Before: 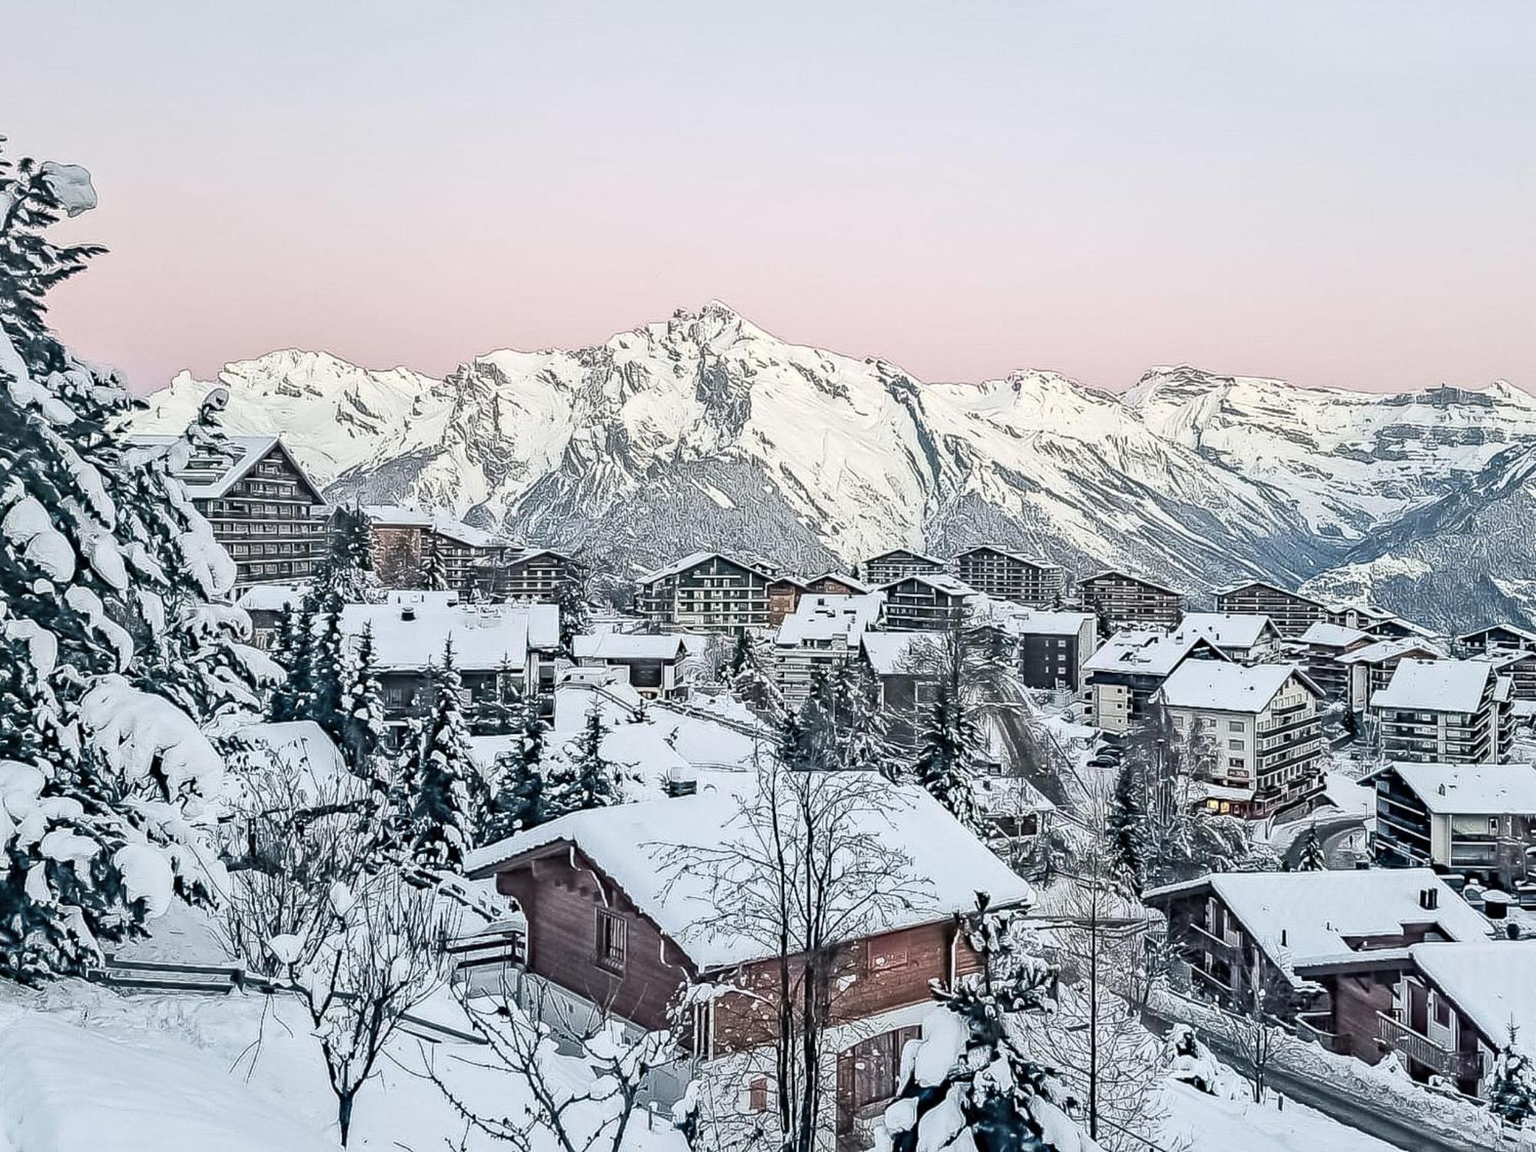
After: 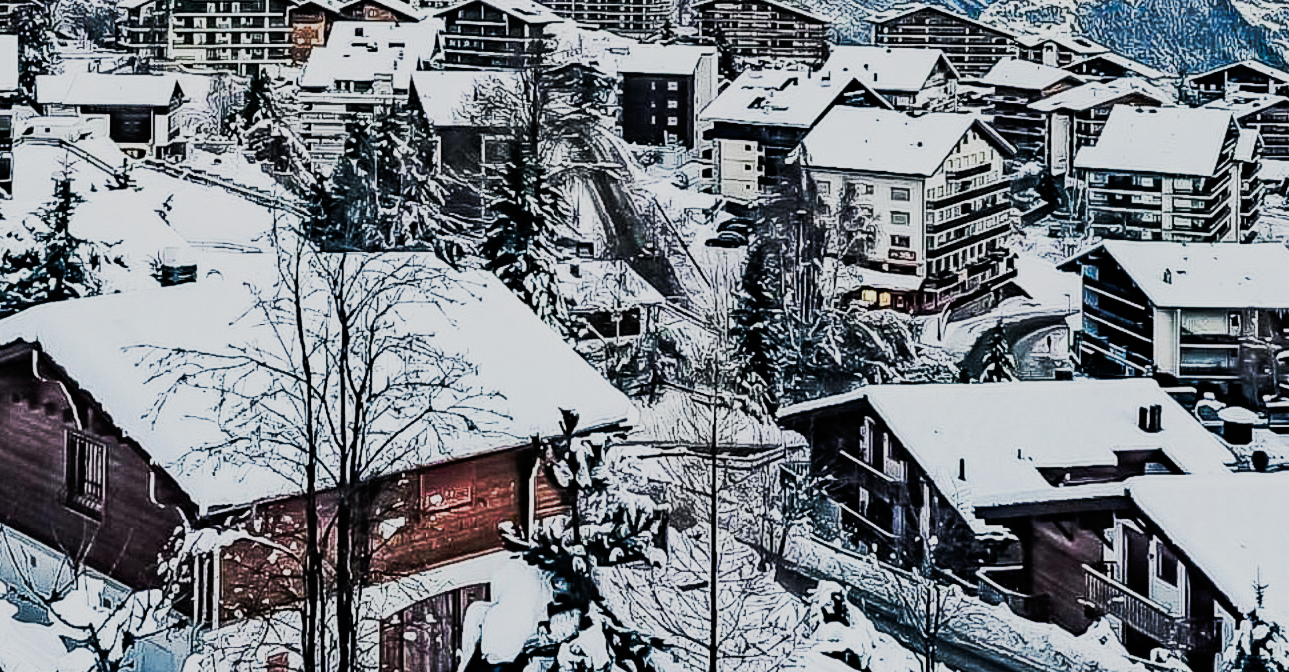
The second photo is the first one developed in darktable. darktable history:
tone curve: curves: ch0 [(0, 0) (0.003, 0.005) (0.011, 0.007) (0.025, 0.009) (0.044, 0.013) (0.069, 0.017) (0.1, 0.02) (0.136, 0.029) (0.177, 0.052) (0.224, 0.086) (0.277, 0.129) (0.335, 0.188) (0.399, 0.256) (0.468, 0.361) (0.543, 0.526) (0.623, 0.696) (0.709, 0.784) (0.801, 0.85) (0.898, 0.882) (1, 1)], preserve colors none
exposure: black level correction 0.004, exposure 0.014 EV, compensate highlight preservation false
color balance rgb: perceptual saturation grading › global saturation 3.7%, global vibrance 5.56%, contrast 3.24%
filmic rgb: black relative exposure -7.65 EV, white relative exposure 4.56 EV, hardness 3.61
crop and rotate: left 35.509%, top 50.238%, bottom 4.934%
